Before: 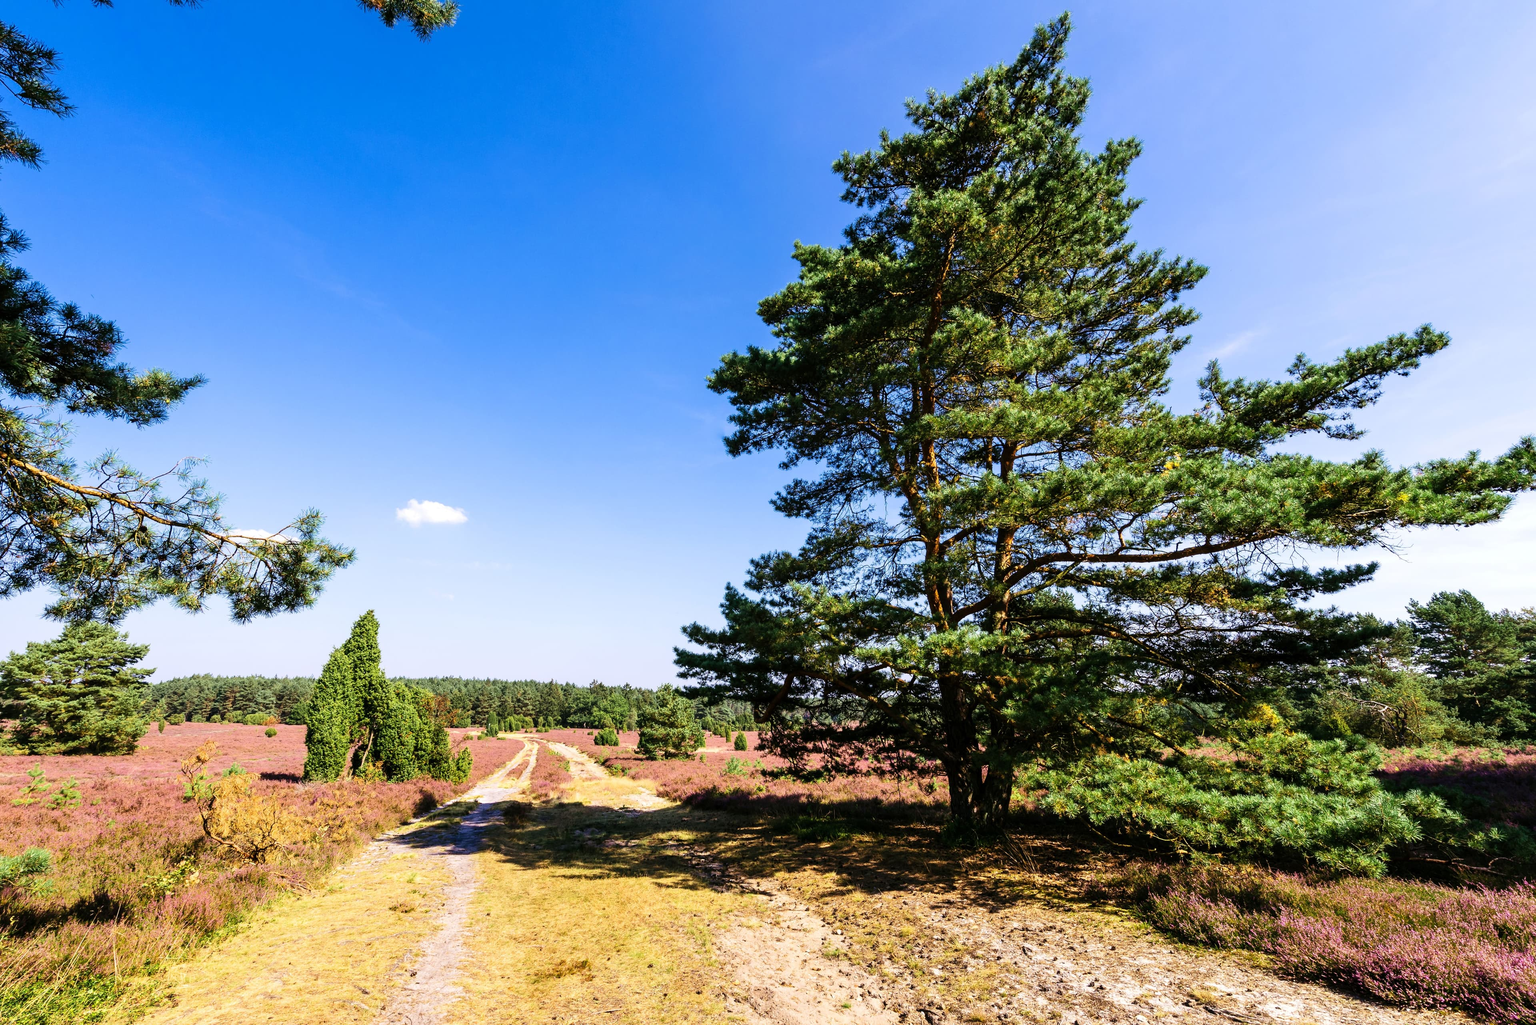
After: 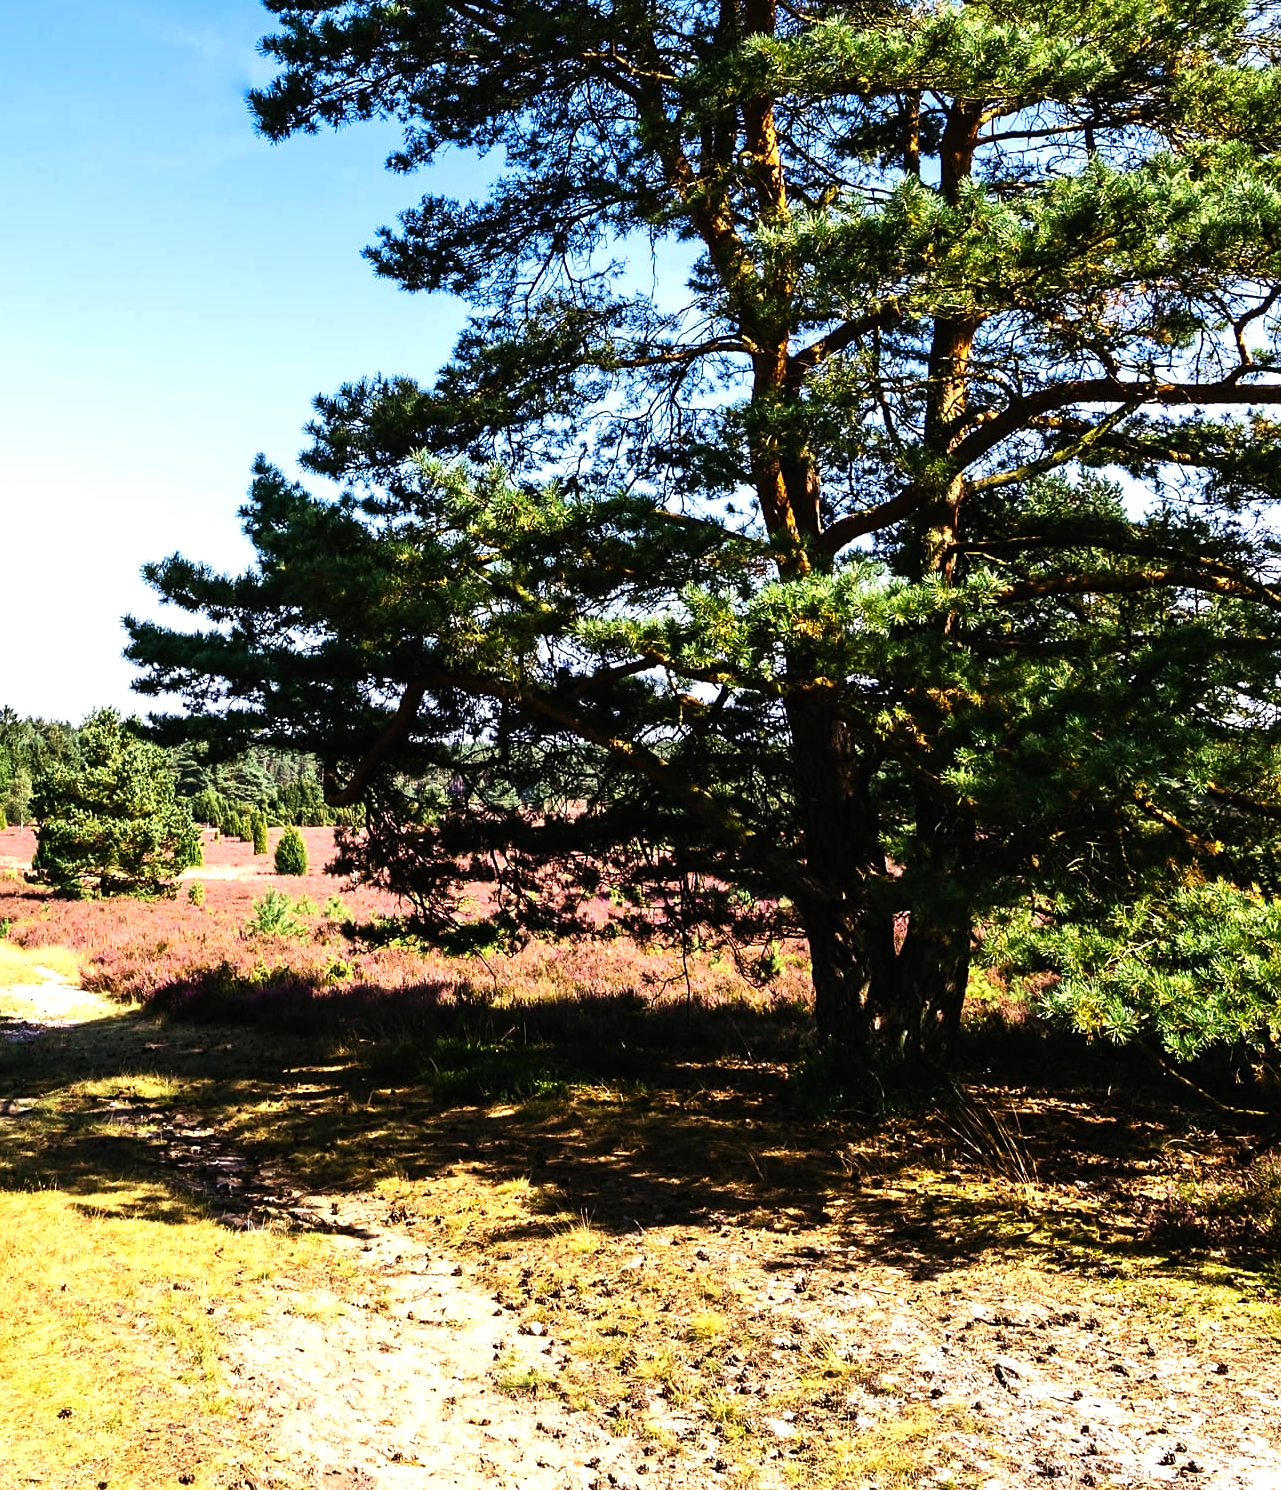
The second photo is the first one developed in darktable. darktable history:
tone equalizer: -8 EV -0.728 EV, -7 EV -0.67 EV, -6 EV -0.592 EV, -5 EV -0.389 EV, -3 EV 0.392 EV, -2 EV 0.6 EV, -1 EV 0.697 EV, +0 EV 0.722 EV, edges refinement/feathering 500, mask exposure compensation -1.57 EV, preserve details no
crop: left 40.655%, top 39.123%, right 25.964%, bottom 2.723%
sharpen: amount 0.202
contrast brightness saturation: contrast -0.024, brightness -0.011, saturation 0.043
